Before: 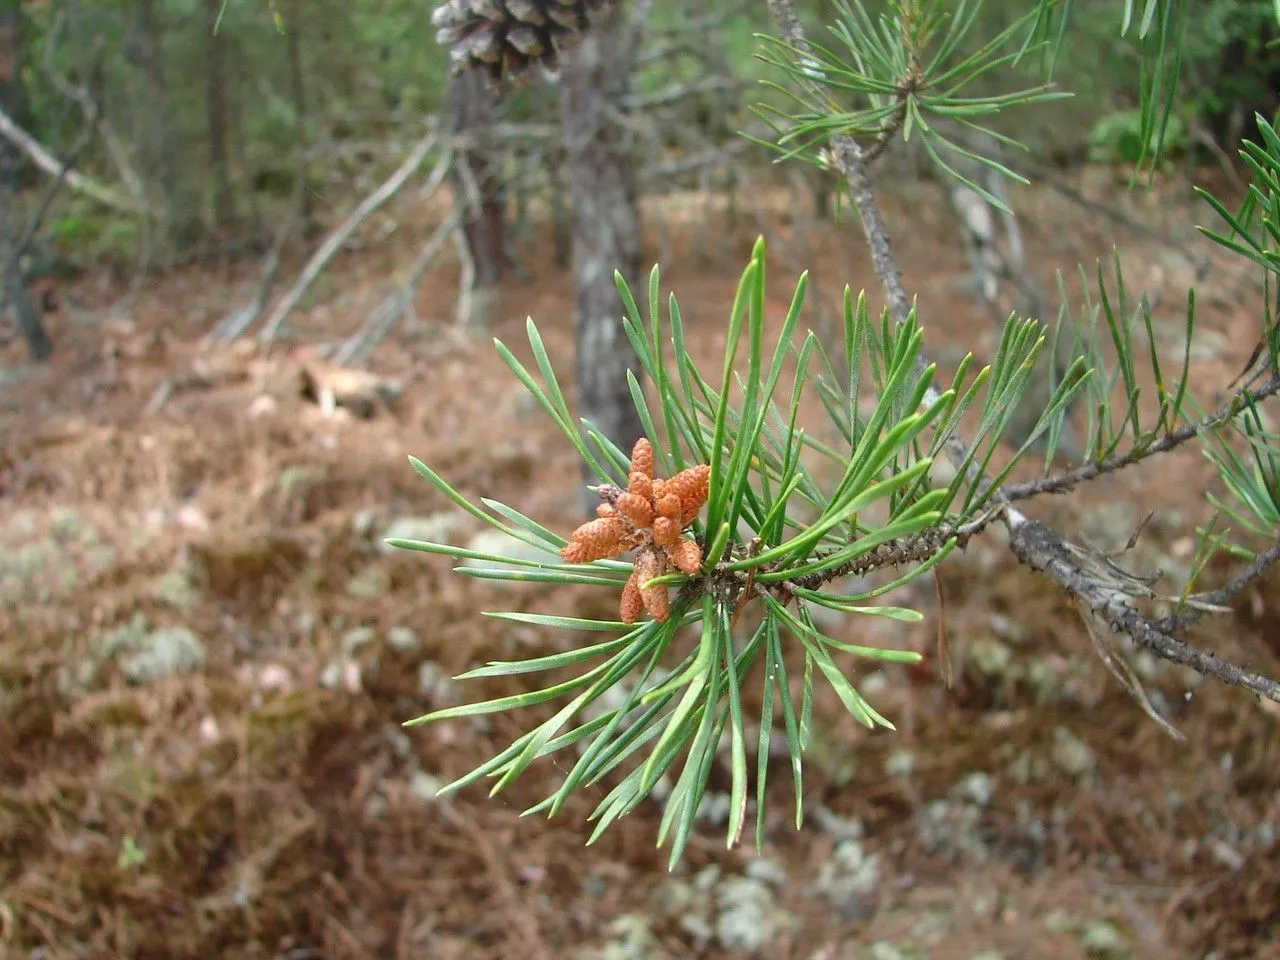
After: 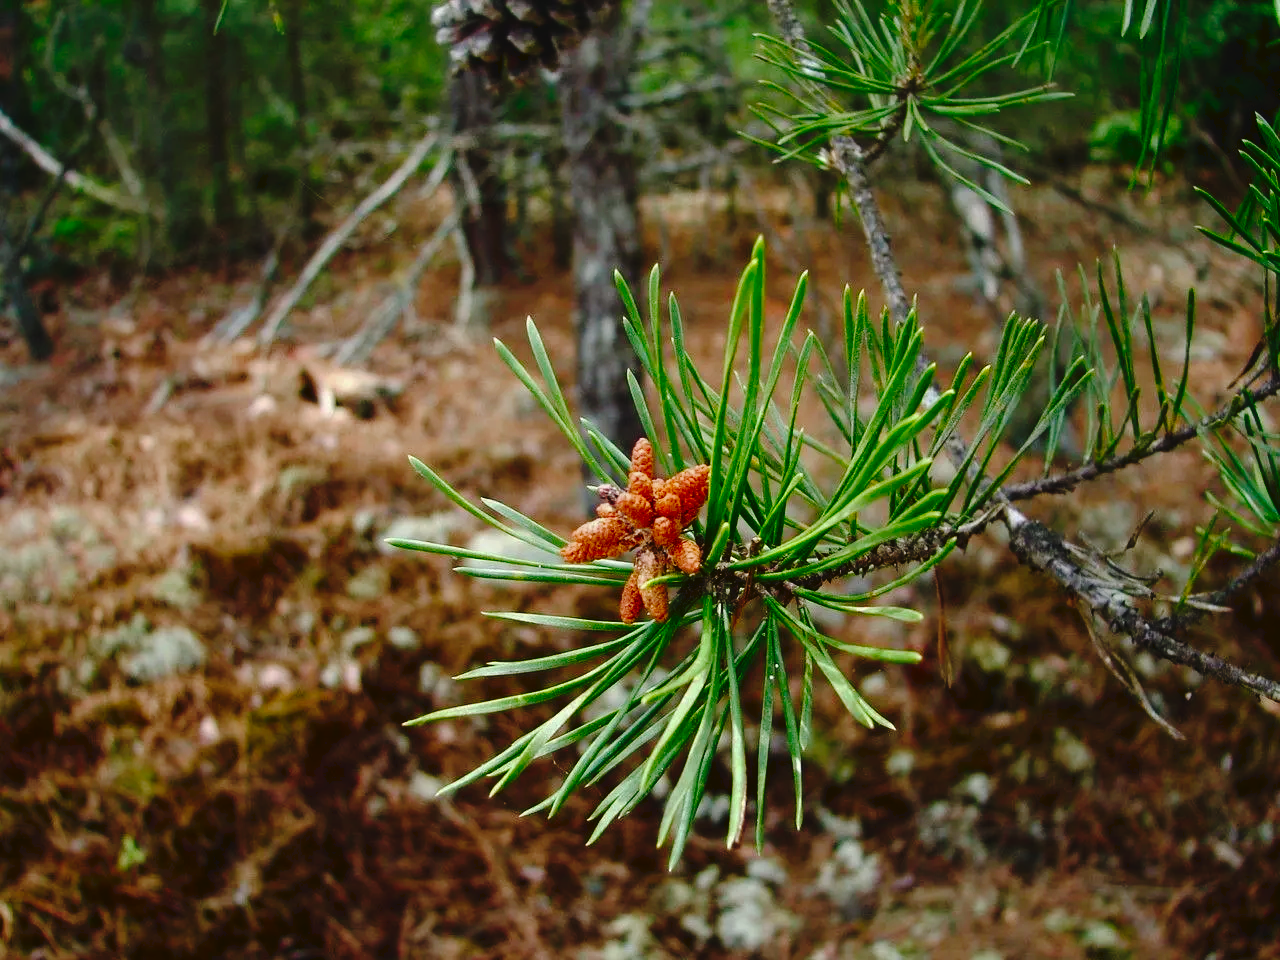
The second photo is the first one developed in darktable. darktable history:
tone curve: curves: ch0 [(0, 0) (0.003, 0.041) (0.011, 0.042) (0.025, 0.041) (0.044, 0.043) (0.069, 0.048) (0.1, 0.059) (0.136, 0.079) (0.177, 0.107) (0.224, 0.152) (0.277, 0.235) (0.335, 0.331) (0.399, 0.427) (0.468, 0.512) (0.543, 0.595) (0.623, 0.668) (0.709, 0.736) (0.801, 0.813) (0.898, 0.891) (1, 1)], preserve colors none
contrast brightness saturation: brightness -0.25, saturation 0.2
